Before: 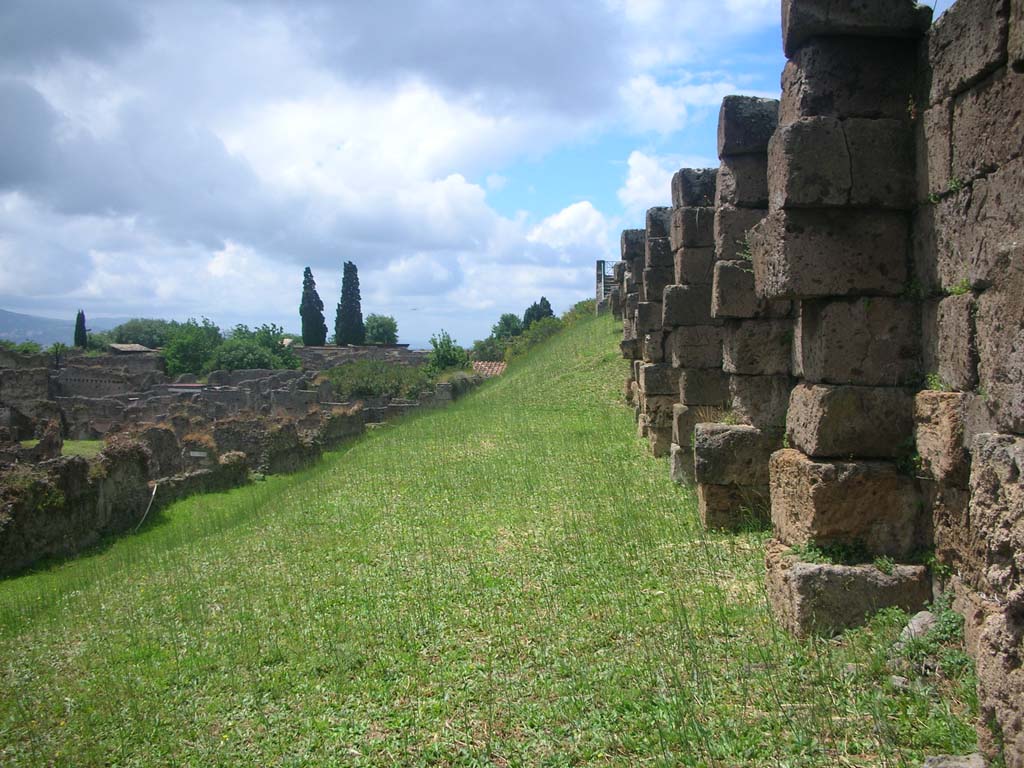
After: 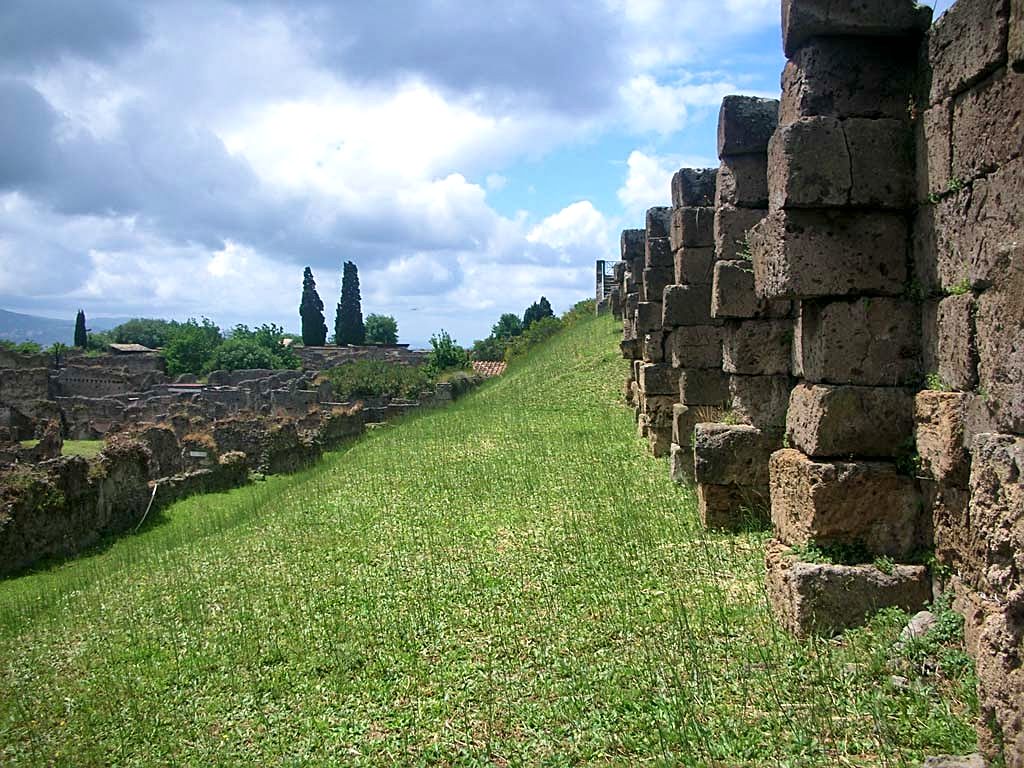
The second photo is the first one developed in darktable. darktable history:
local contrast: mode bilateral grid, contrast 25, coarseness 60, detail 151%, midtone range 0.2
velvia: on, module defaults
sharpen: on, module defaults
